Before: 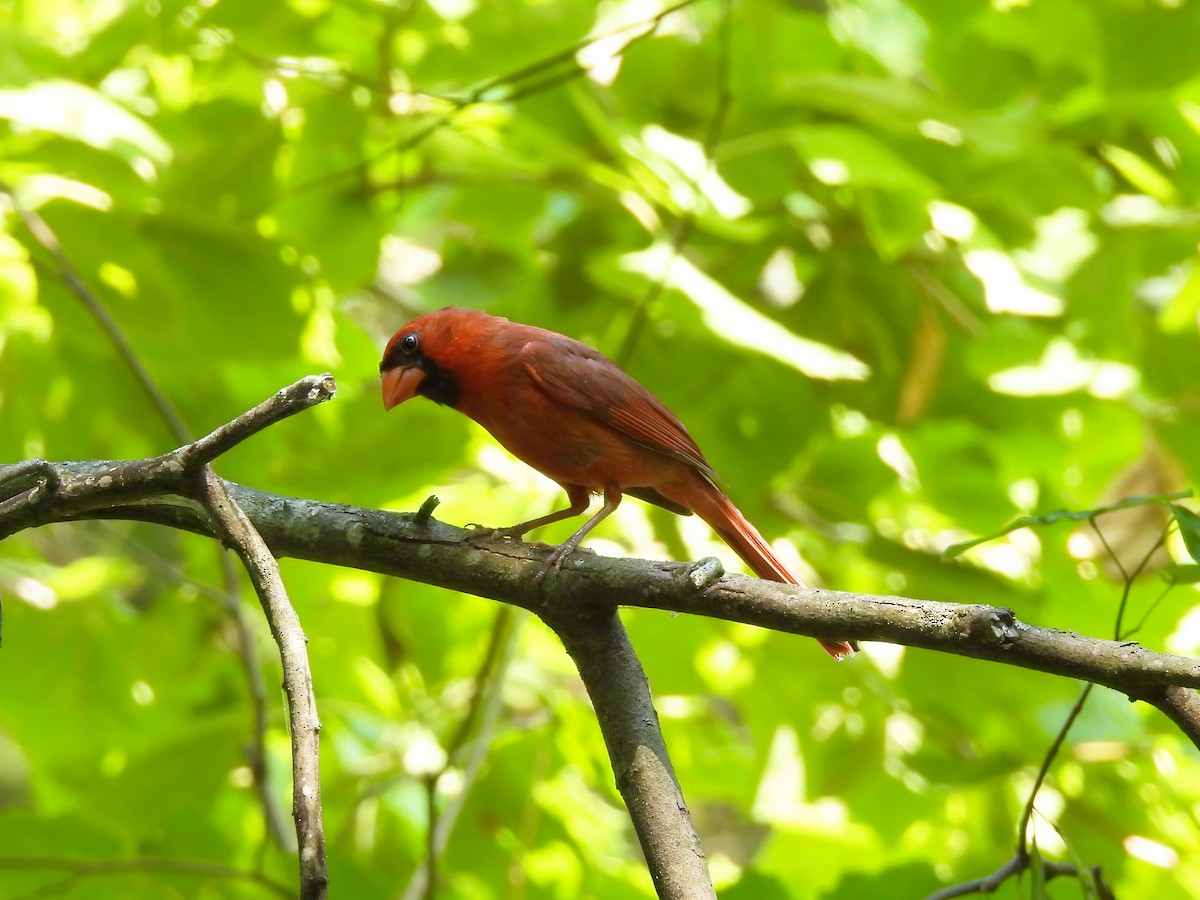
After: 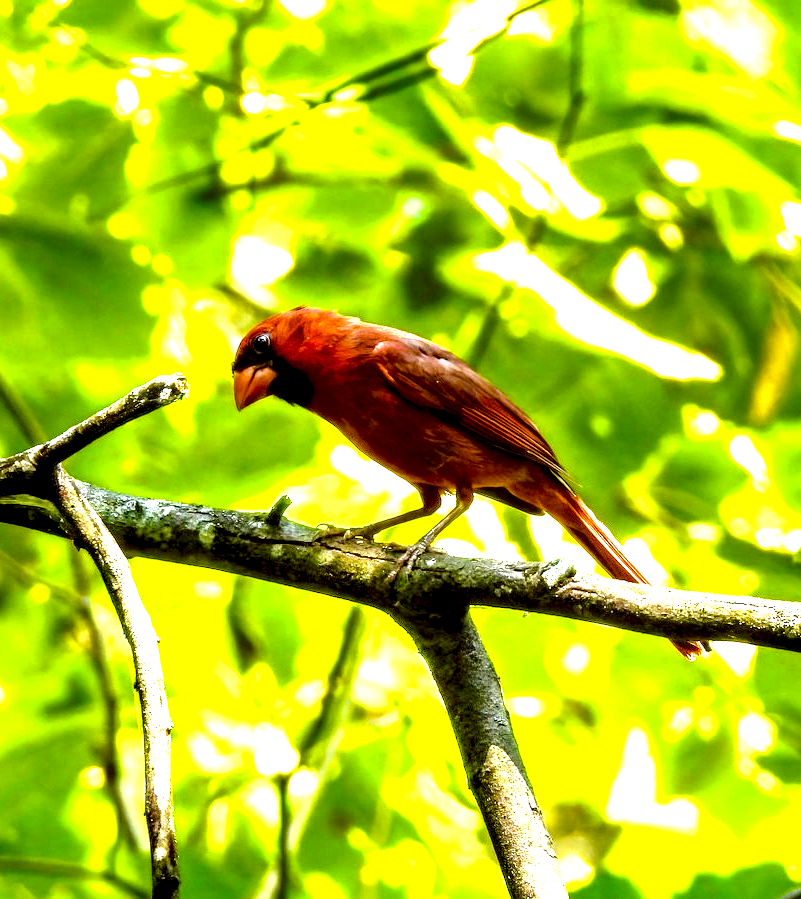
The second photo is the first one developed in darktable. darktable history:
crop and rotate: left 12.352%, right 20.864%
color balance rgb: perceptual saturation grading › global saturation 31.168%, perceptual brilliance grading › mid-tones 11.087%, perceptual brilliance grading › shadows 14.909%, global vibrance 25.327%
local contrast: highlights 115%, shadows 45%, detail 295%
exposure: black level correction 0, exposure 1 EV, compensate highlight preservation false
